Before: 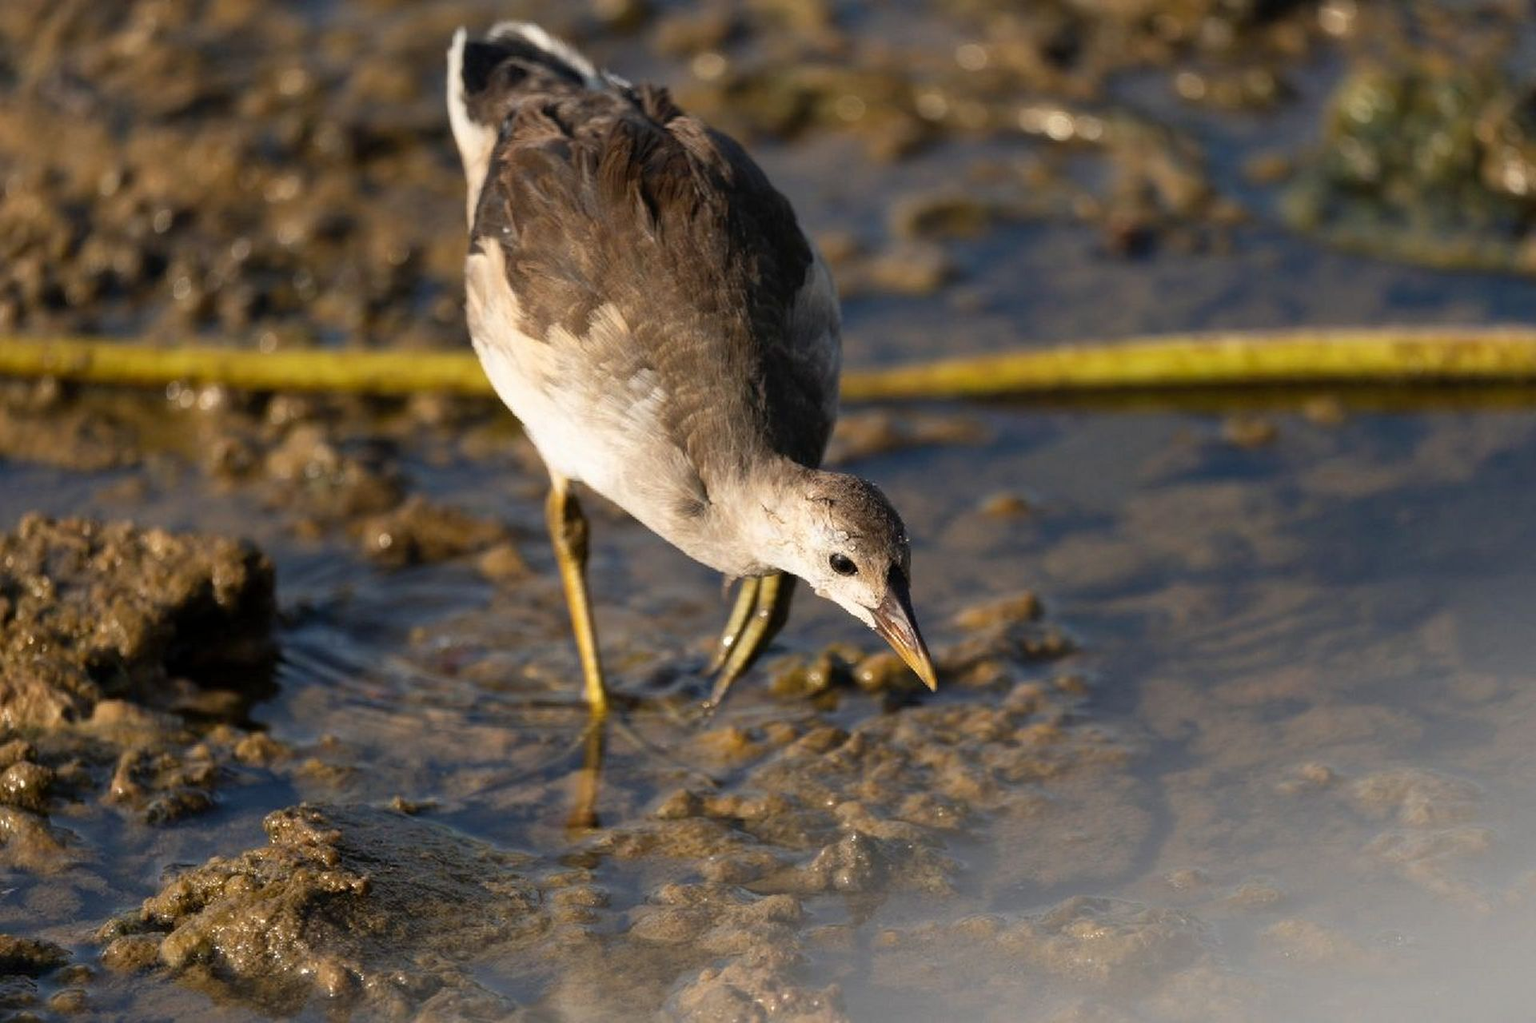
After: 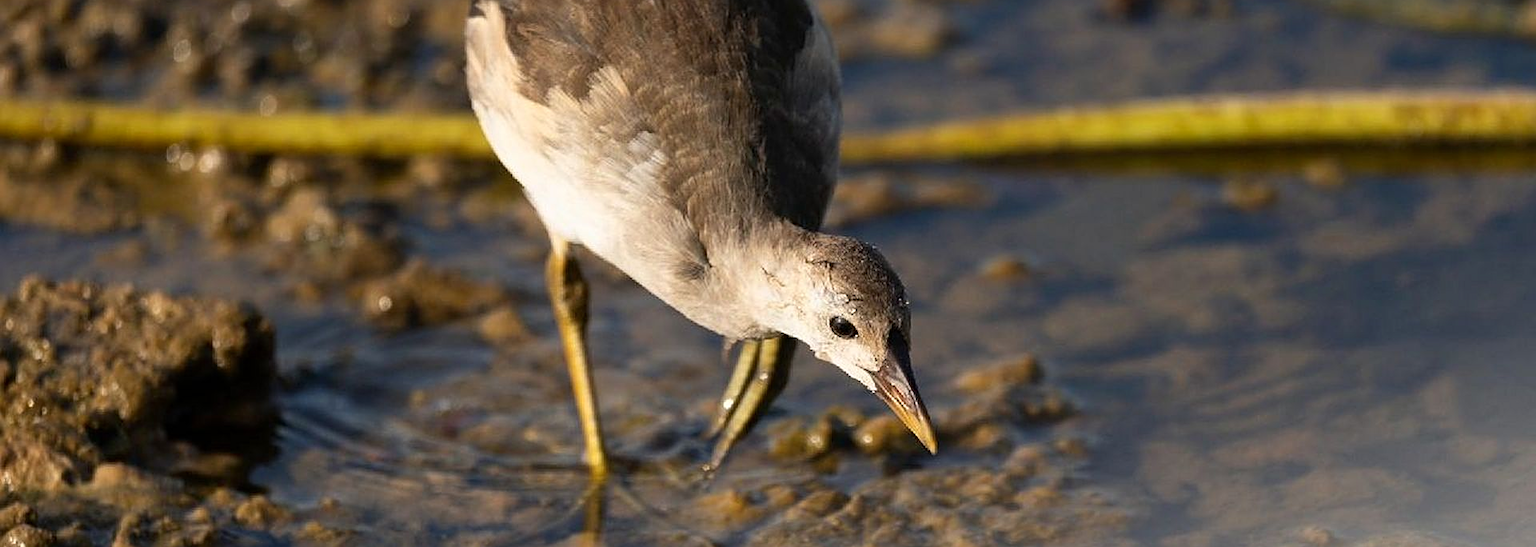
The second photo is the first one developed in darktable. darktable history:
sharpen: on, module defaults
contrast brightness saturation: contrast 0.082, saturation 0.023
crop and rotate: top 23.275%, bottom 23.159%
